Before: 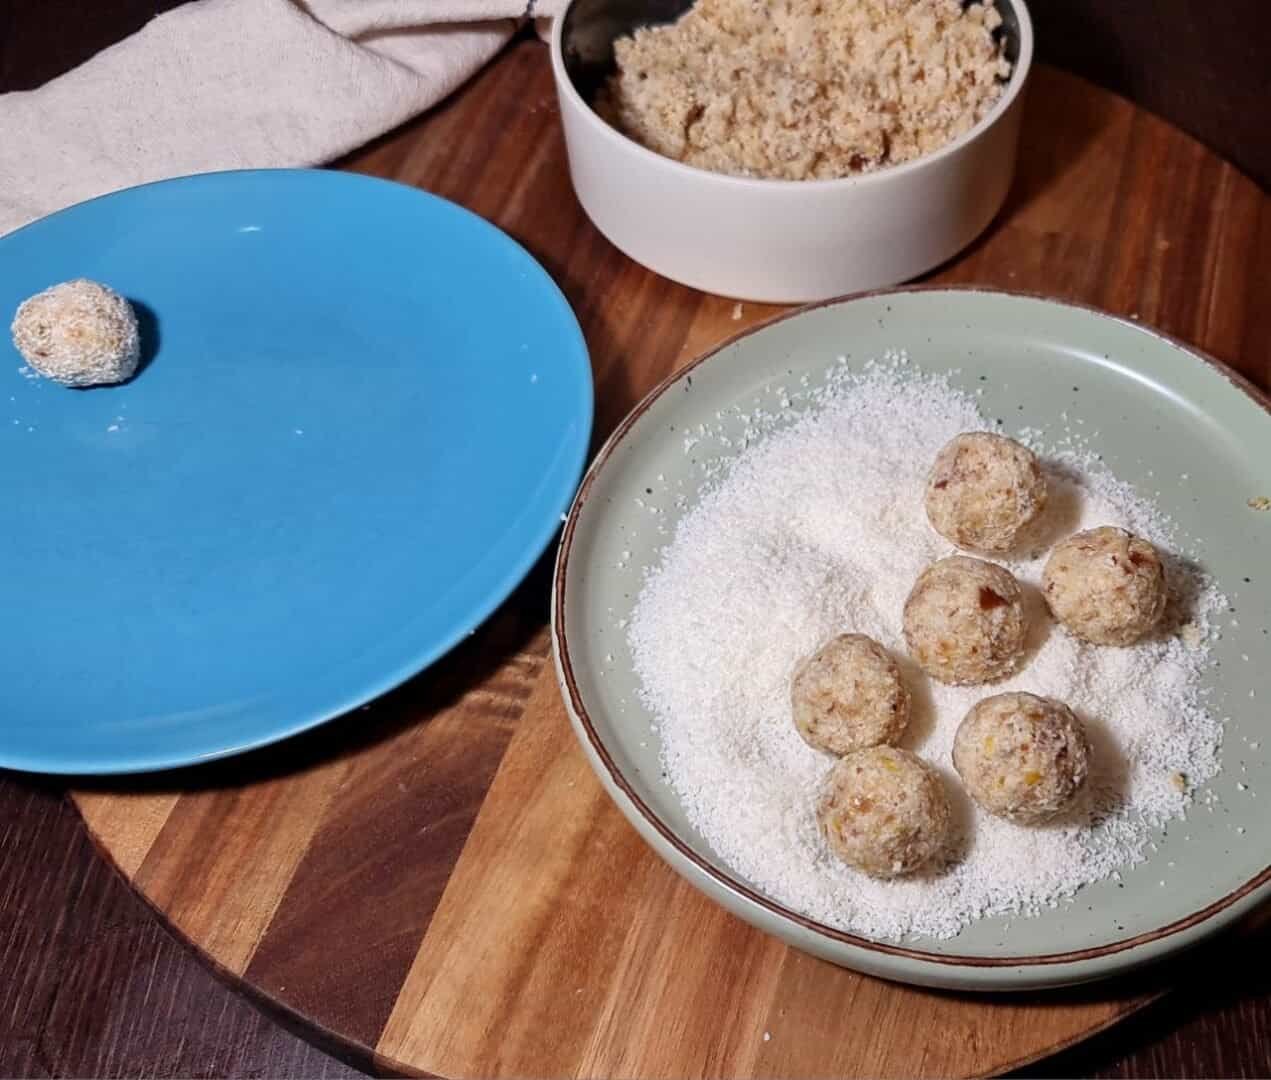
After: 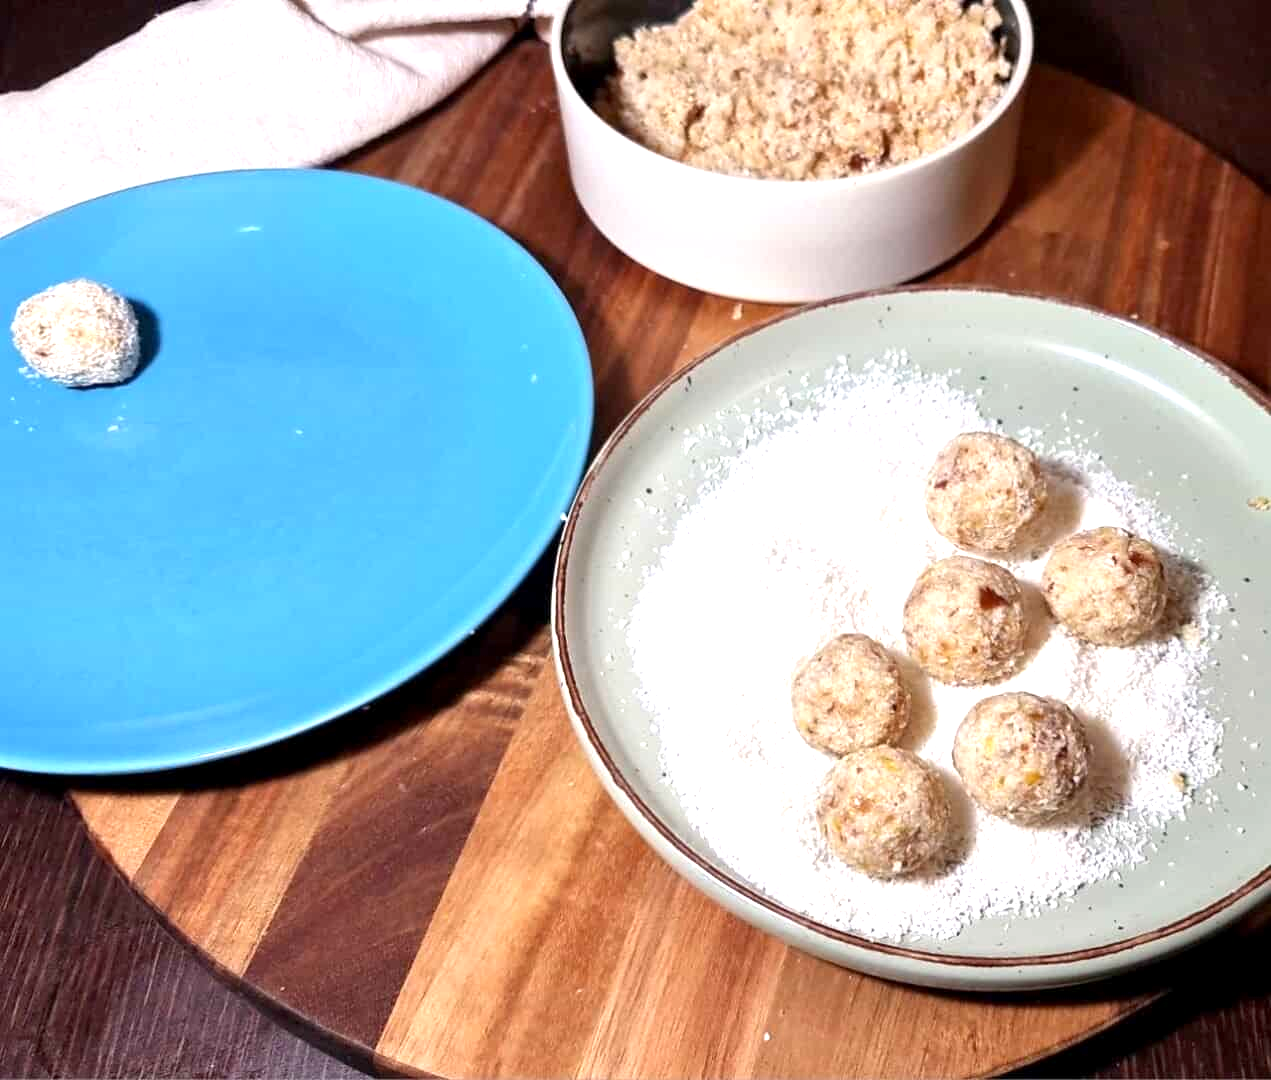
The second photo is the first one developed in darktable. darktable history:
exposure: black level correction 0.001, exposure 0.964 EV, compensate exposure bias true, compensate highlight preservation false
